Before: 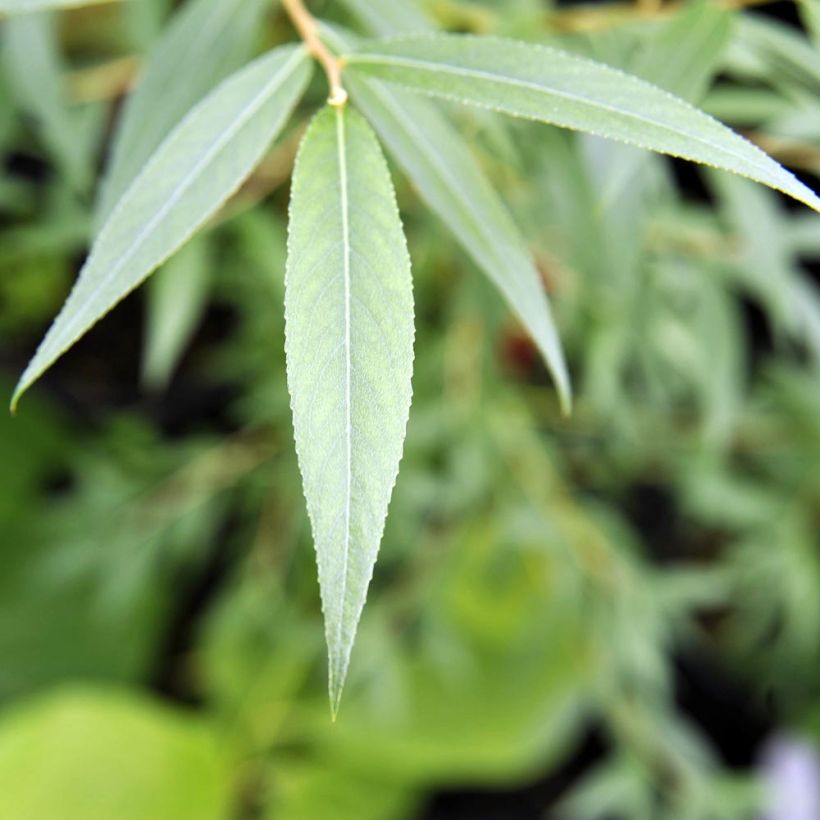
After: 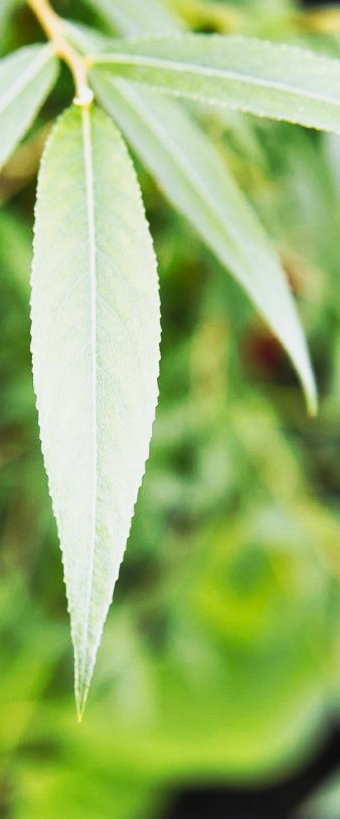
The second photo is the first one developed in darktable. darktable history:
crop: left 31.027%, right 27.405%
shadows and highlights: shadows 59.42, soften with gaussian
tone curve: curves: ch0 [(0, 0.038) (0.193, 0.212) (0.461, 0.502) (0.629, 0.731) (0.838, 0.916) (1, 0.967)]; ch1 [(0, 0) (0.35, 0.356) (0.45, 0.453) (0.504, 0.503) (0.532, 0.524) (0.558, 0.559) (0.735, 0.762) (1, 1)]; ch2 [(0, 0) (0.281, 0.266) (0.456, 0.469) (0.5, 0.5) (0.533, 0.545) (0.606, 0.607) (0.646, 0.654) (1, 1)], preserve colors none
